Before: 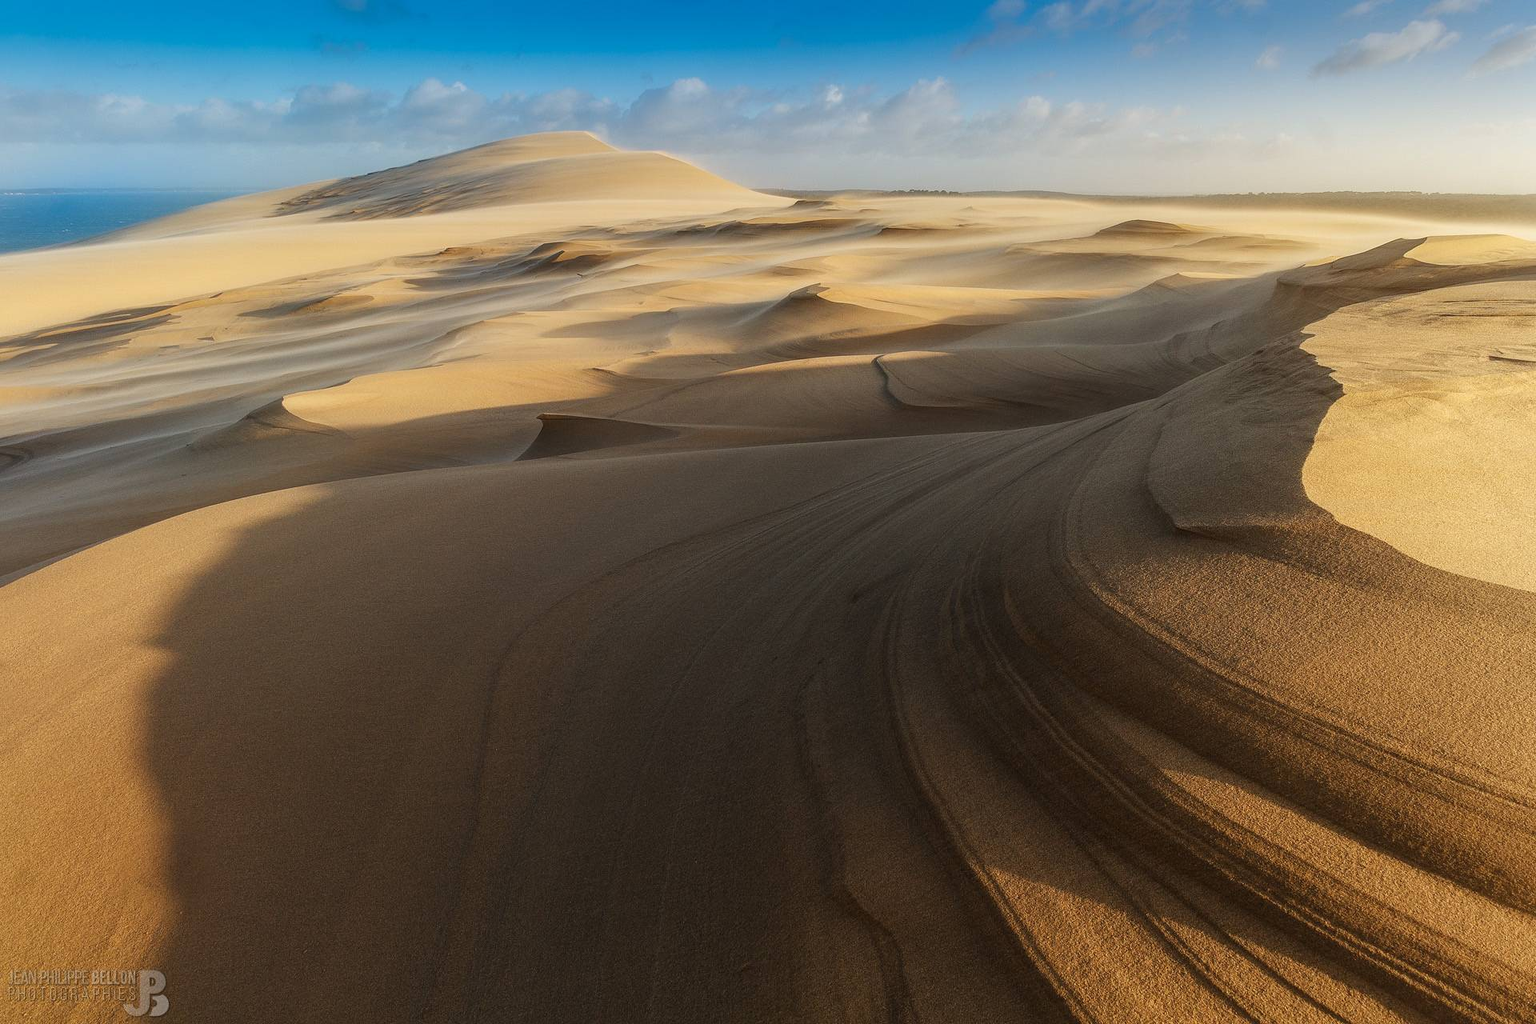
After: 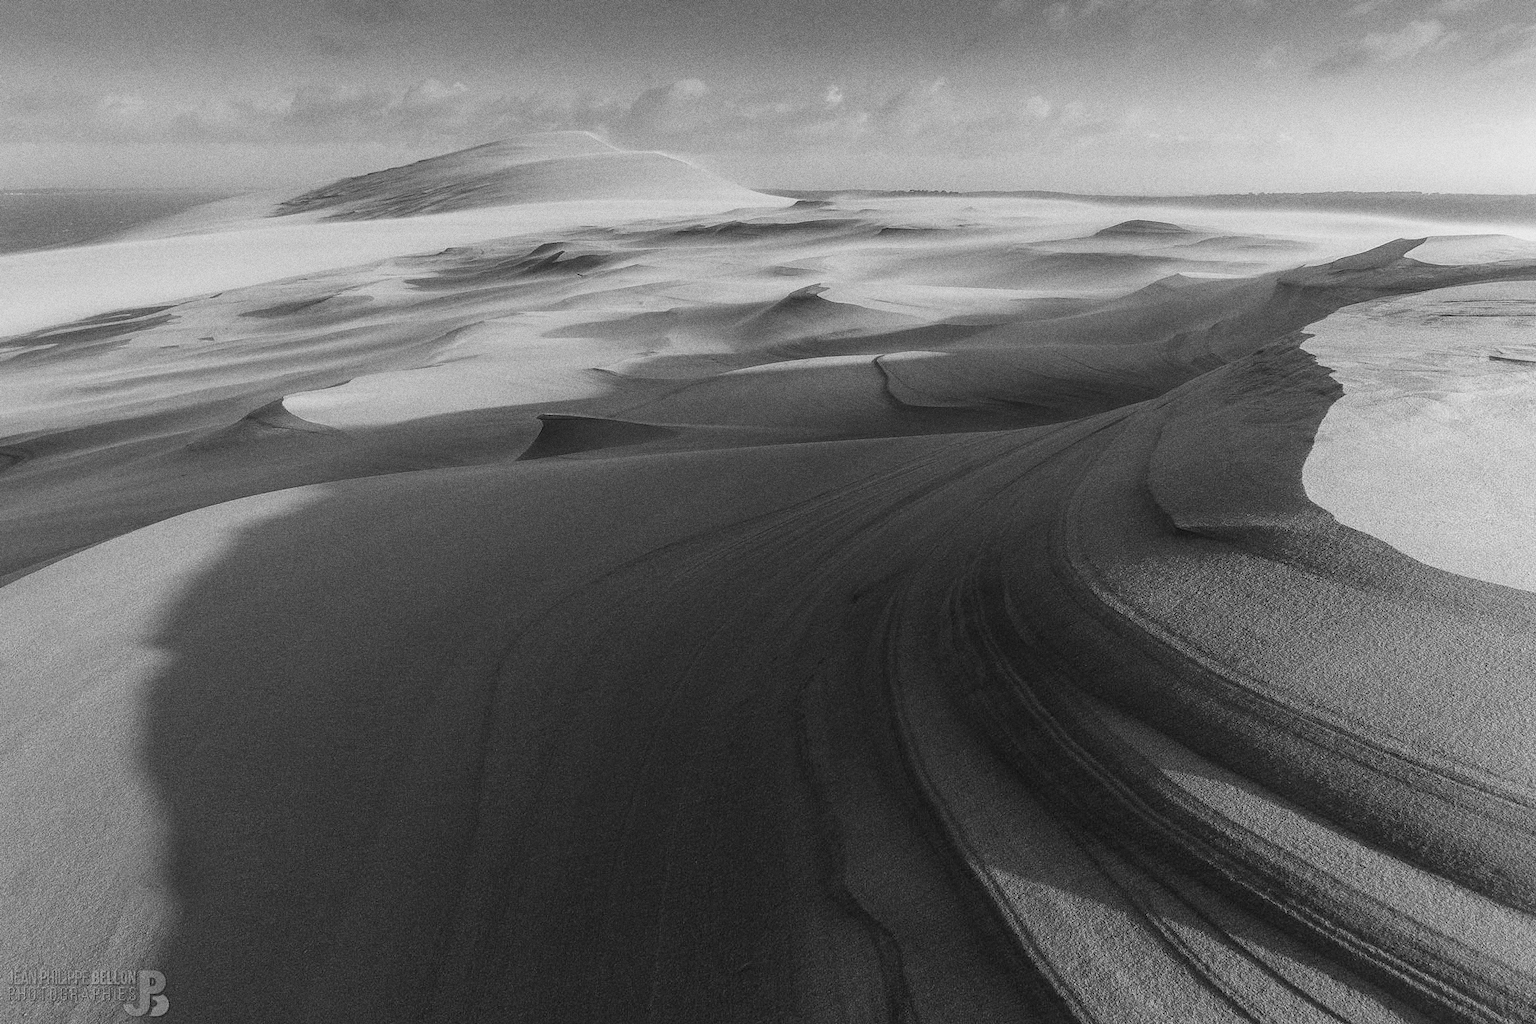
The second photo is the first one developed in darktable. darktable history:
monochrome: on, module defaults
grain: coarseness 0.09 ISO, strength 40%
